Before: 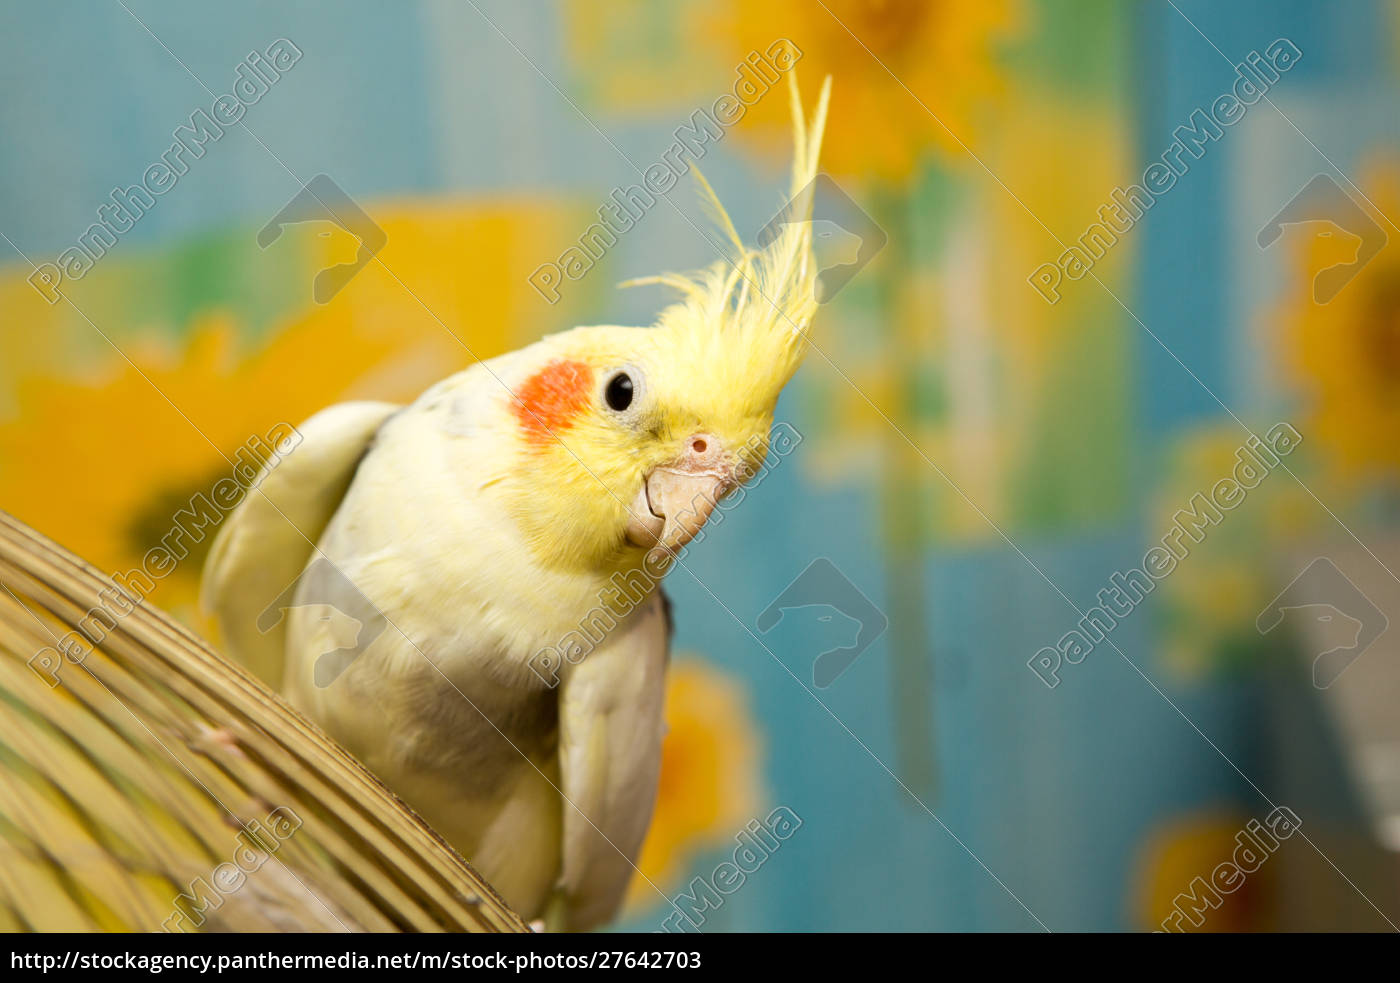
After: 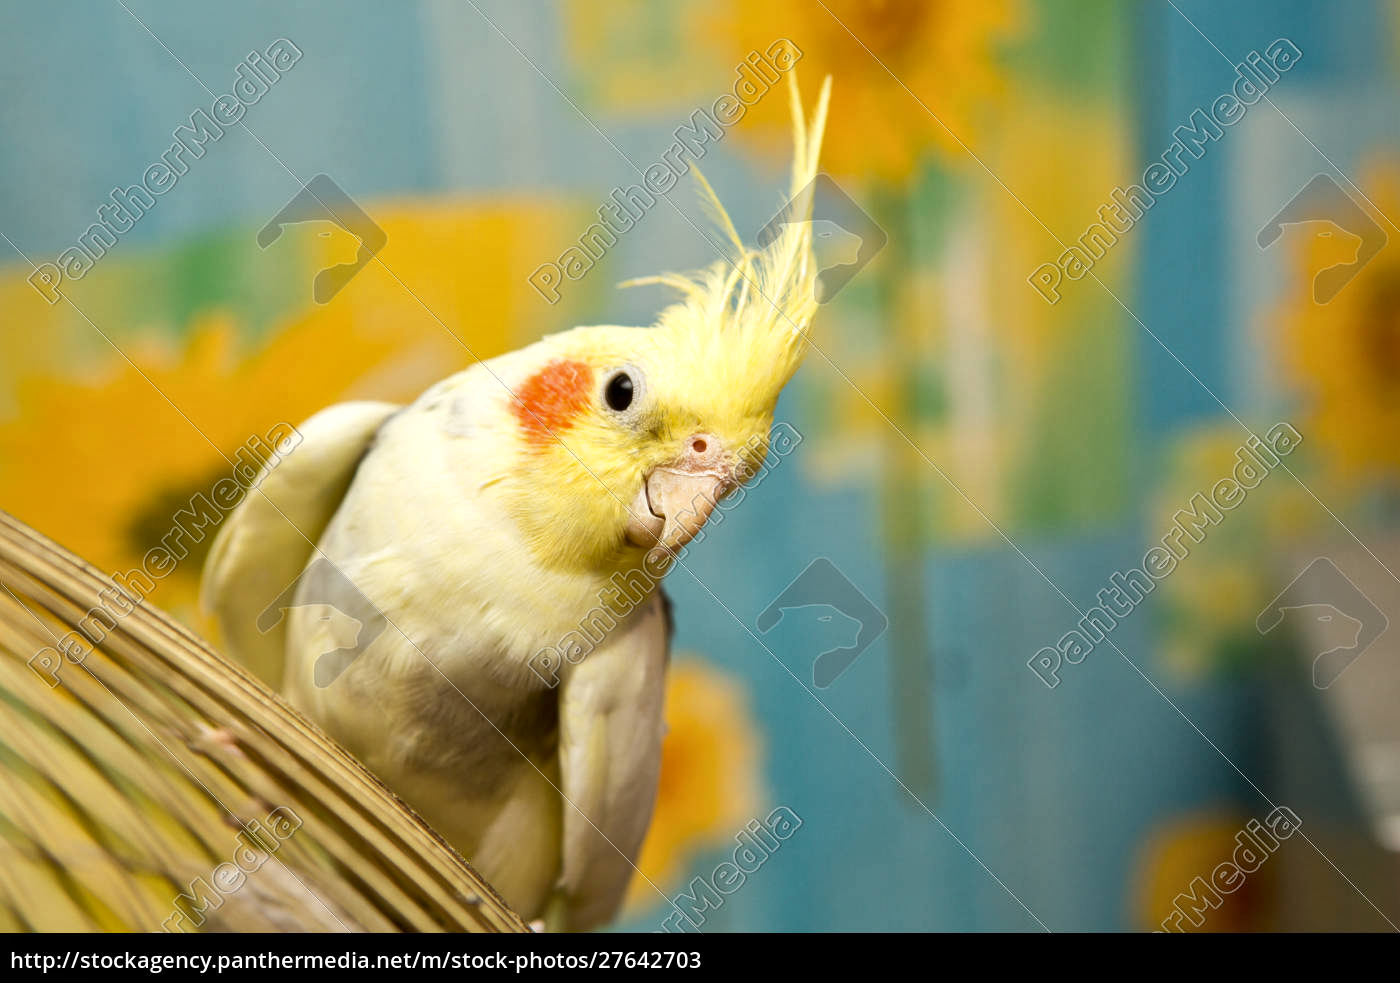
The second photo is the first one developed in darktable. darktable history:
local contrast: mode bilateral grid, contrast 20, coarseness 50, detail 132%, midtone range 0.2
